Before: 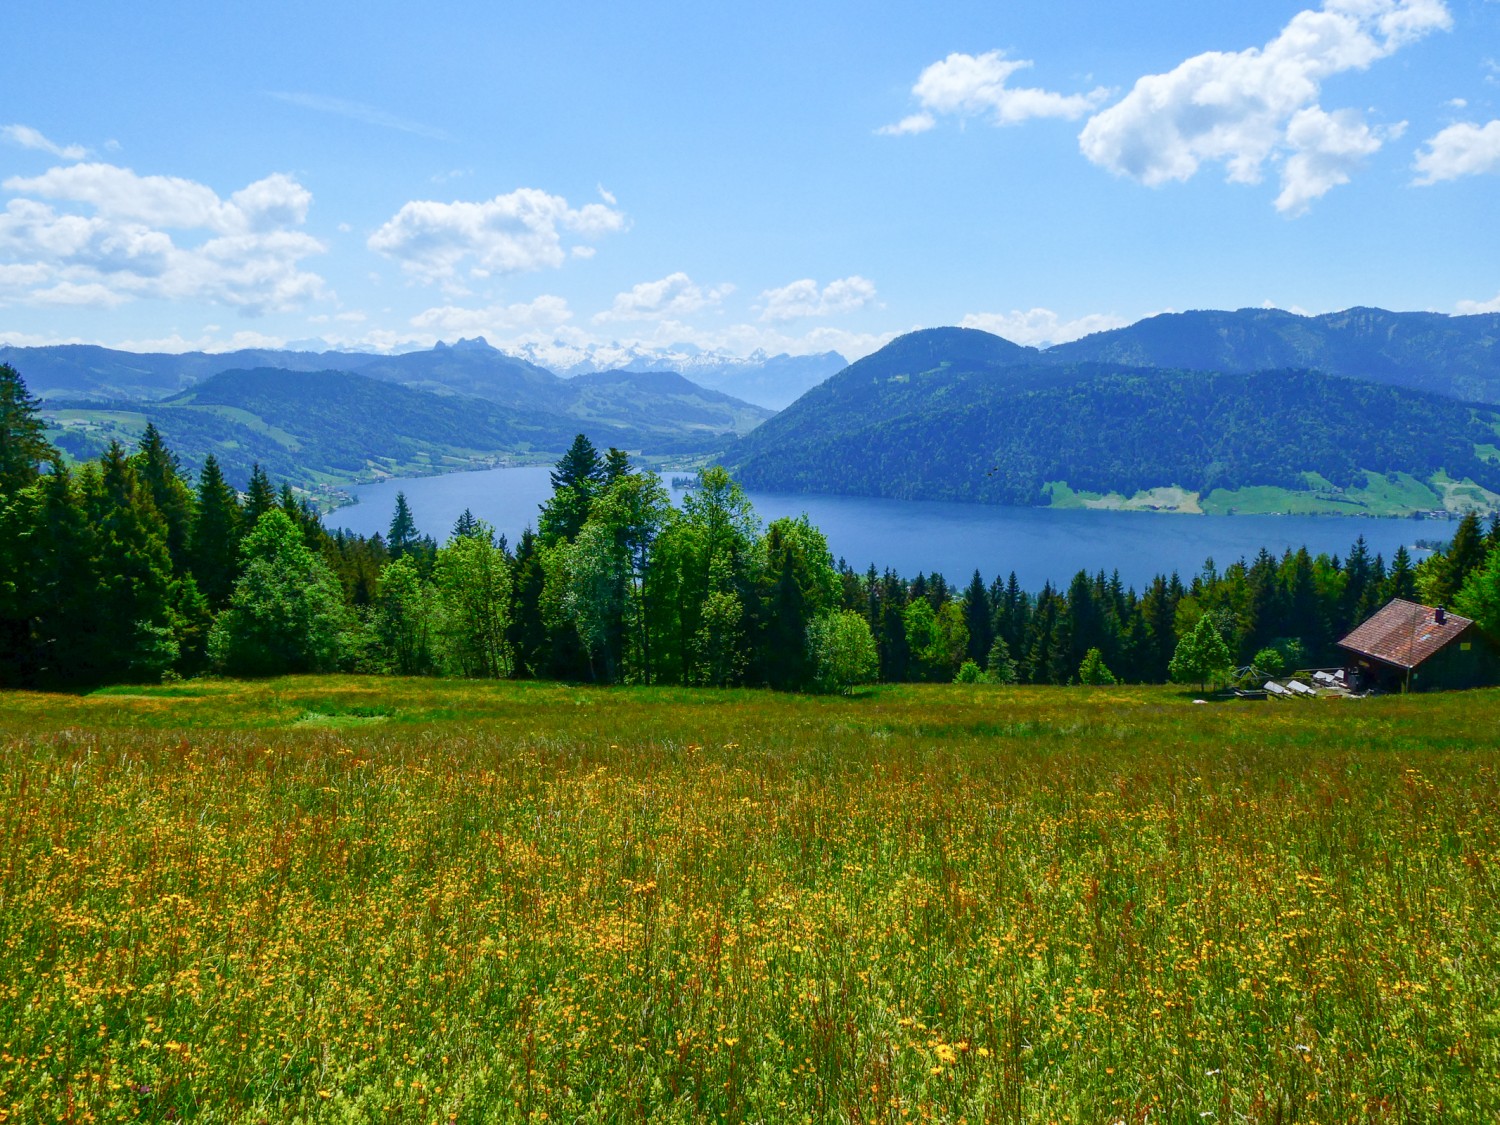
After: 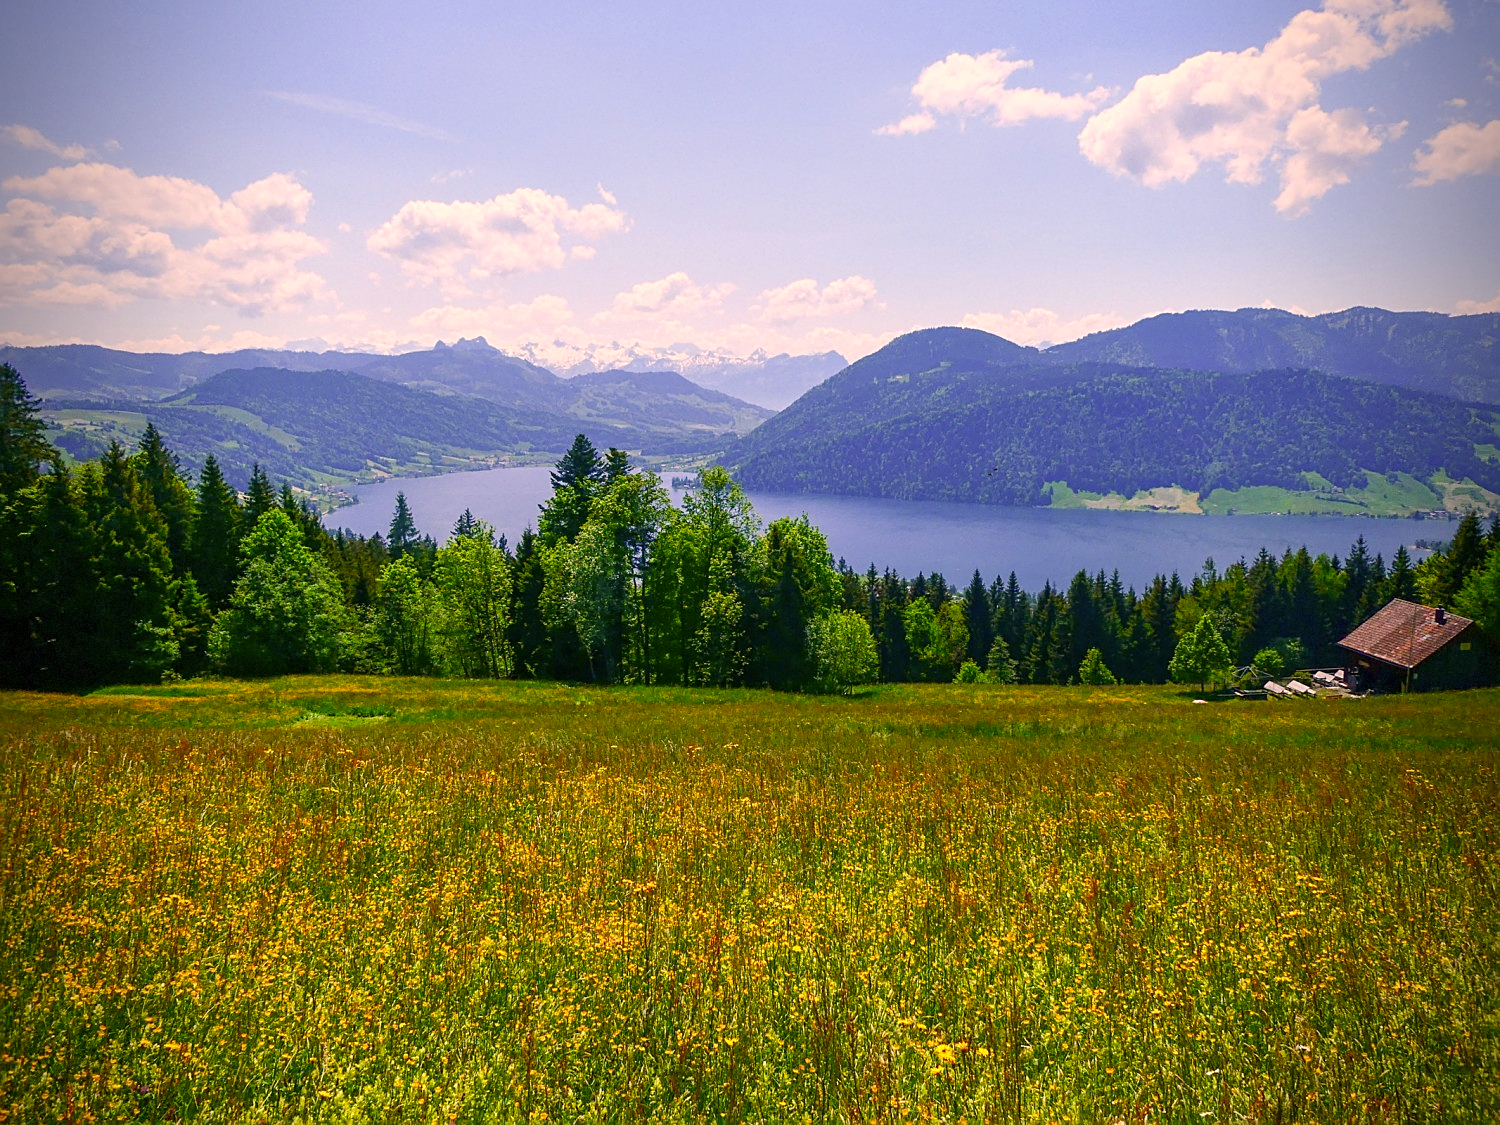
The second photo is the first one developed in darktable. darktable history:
sharpen: amount 0.499
color correction: highlights a* 17.83, highlights b* 18.32
exposure: exposure 0.132 EV, compensate highlight preservation false
vignetting: fall-off start 97.11%, fall-off radius 100.48%, brightness -0.645, saturation -0.008, width/height ratio 0.612, dithering 8-bit output
